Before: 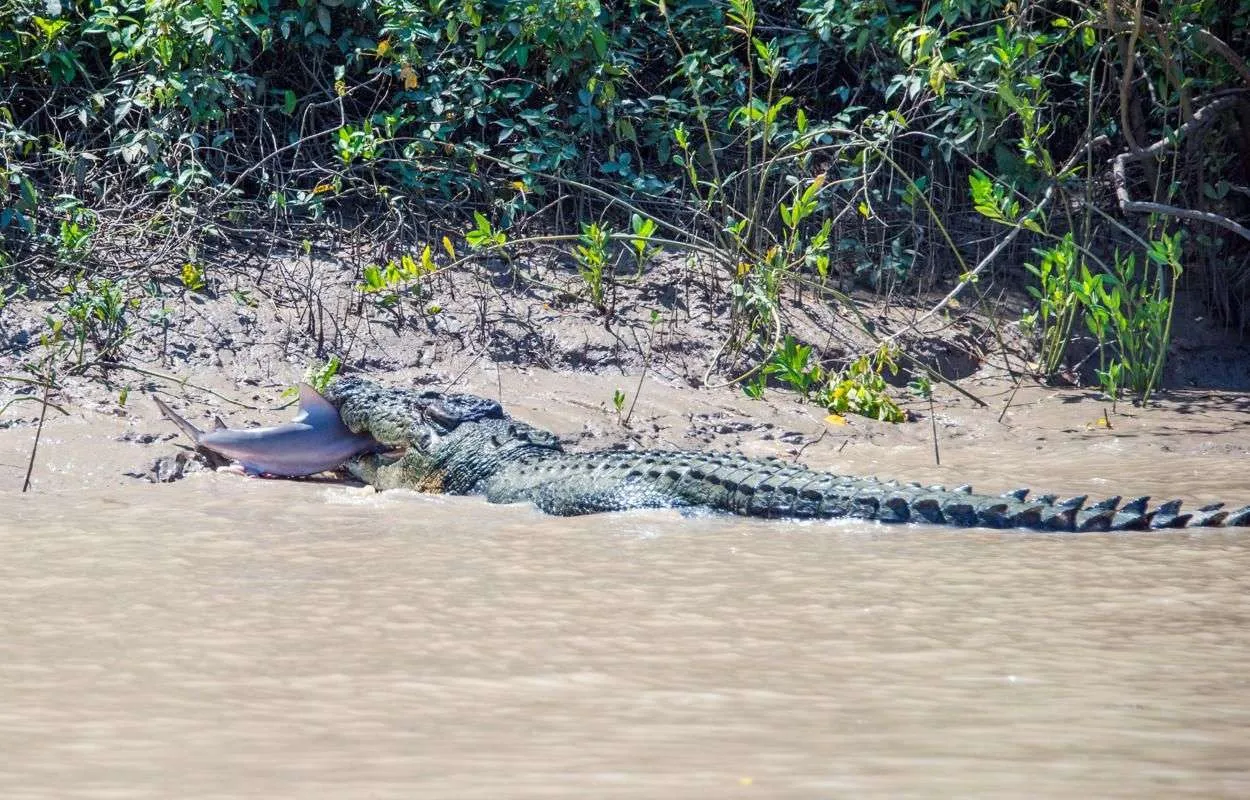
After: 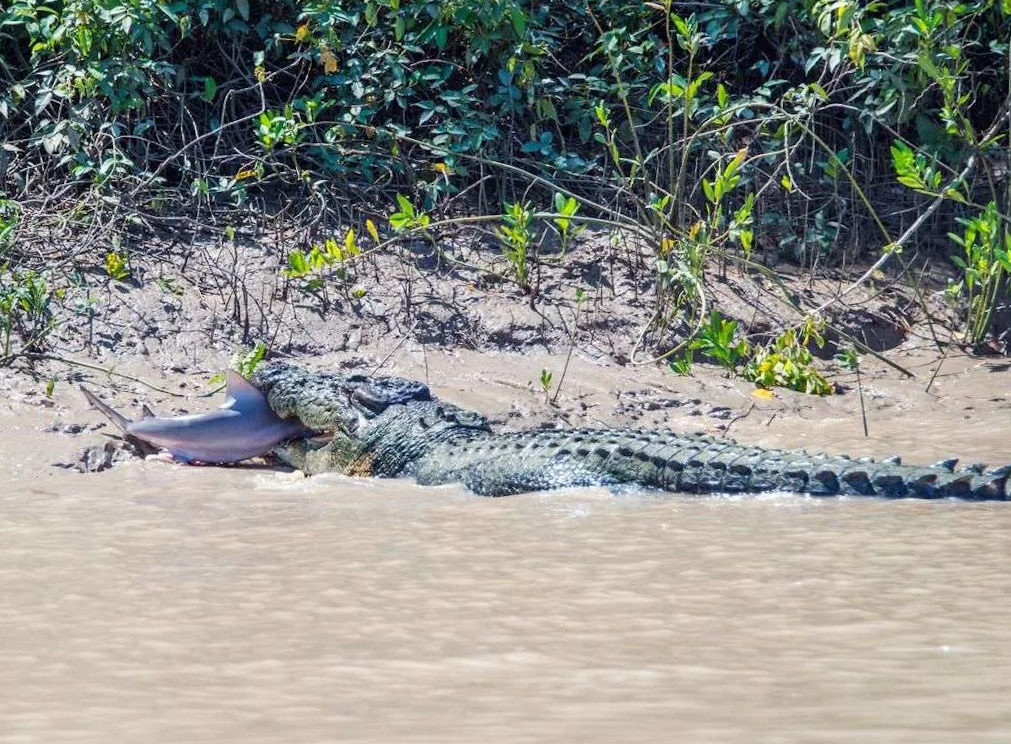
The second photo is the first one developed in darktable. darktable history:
crop and rotate: angle 1.33°, left 4.285%, top 0.925%, right 11.847%, bottom 2.673%
